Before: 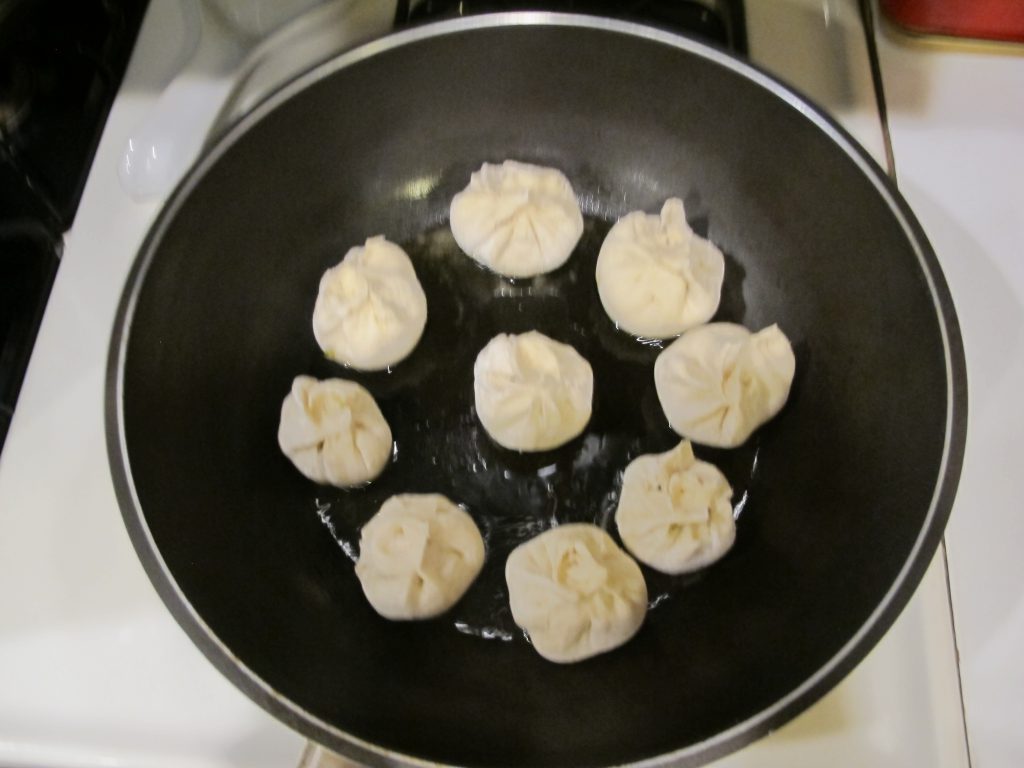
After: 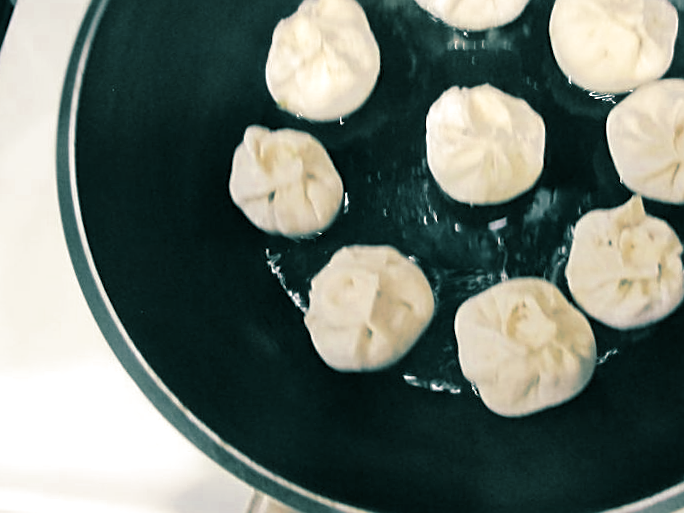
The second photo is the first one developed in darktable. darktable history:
exposure: black level correction 0, exposure 0.5 EV, compensate exposure bias true, compensate highlight preservation false
sharpen: radius 1.967
crop and rotate: angle -0.82°, left 3.85%, top 31.828%, right 27.992%
color zones: curves: ch0 [(0, 0.5) (0.125, 0.4) (0.25, 0.5) (0.375, 0.4) (0.5, 0.4) (0.625, 0.35) (0.75, 0.35) (0.875, 0.5)]; ch1 [(0, 0.35) (0.125, 0.45) (0.25, 0.35) (0.375, 0.35) (0.5, 0.35) (0.625, 0.35) (0.75, 0.45) (0.875, 0.35)]; ch2 [(0, 0.6) (0.125, 0.5) (0.25, 0.5) (0.375, 0.6) (0.5, 0.6) (0.625, 0.5) (0.75, 0.5) (0.875, 0.5)]
split-toning: shadows › hue 186.43°, highlights › hue 49.29°, compress 30.29%
